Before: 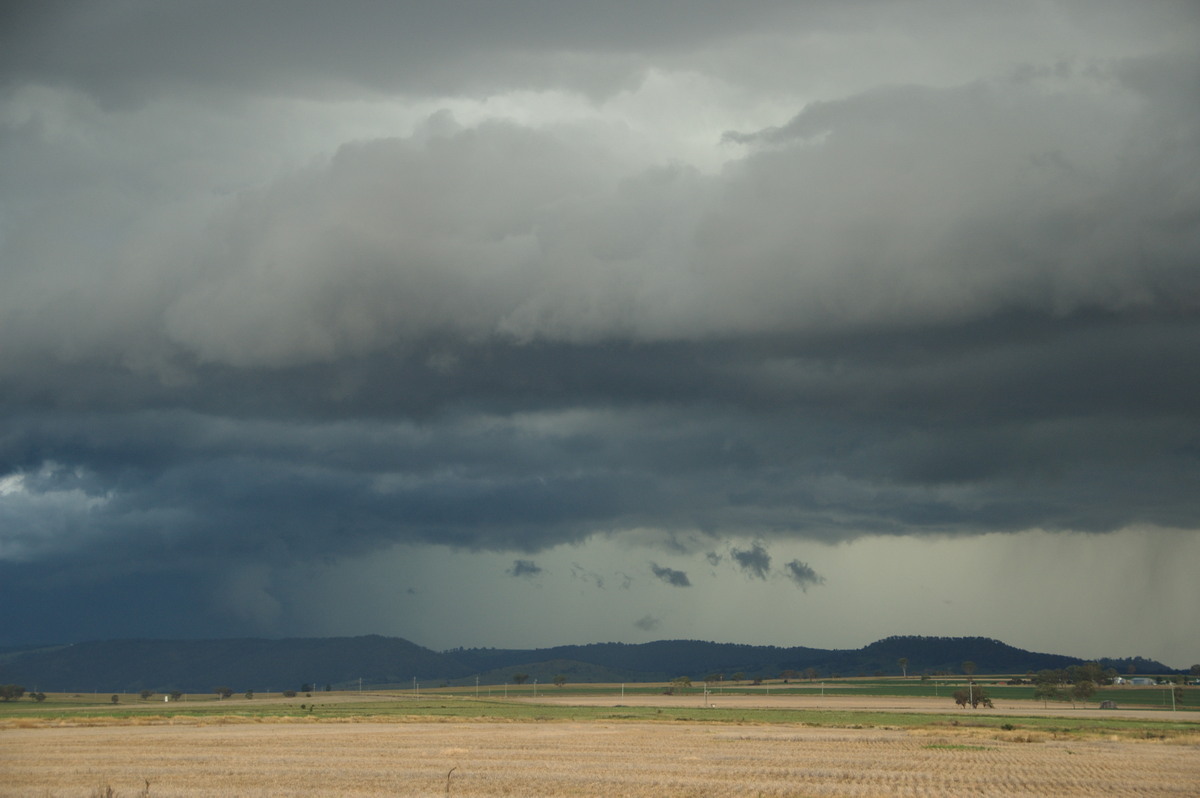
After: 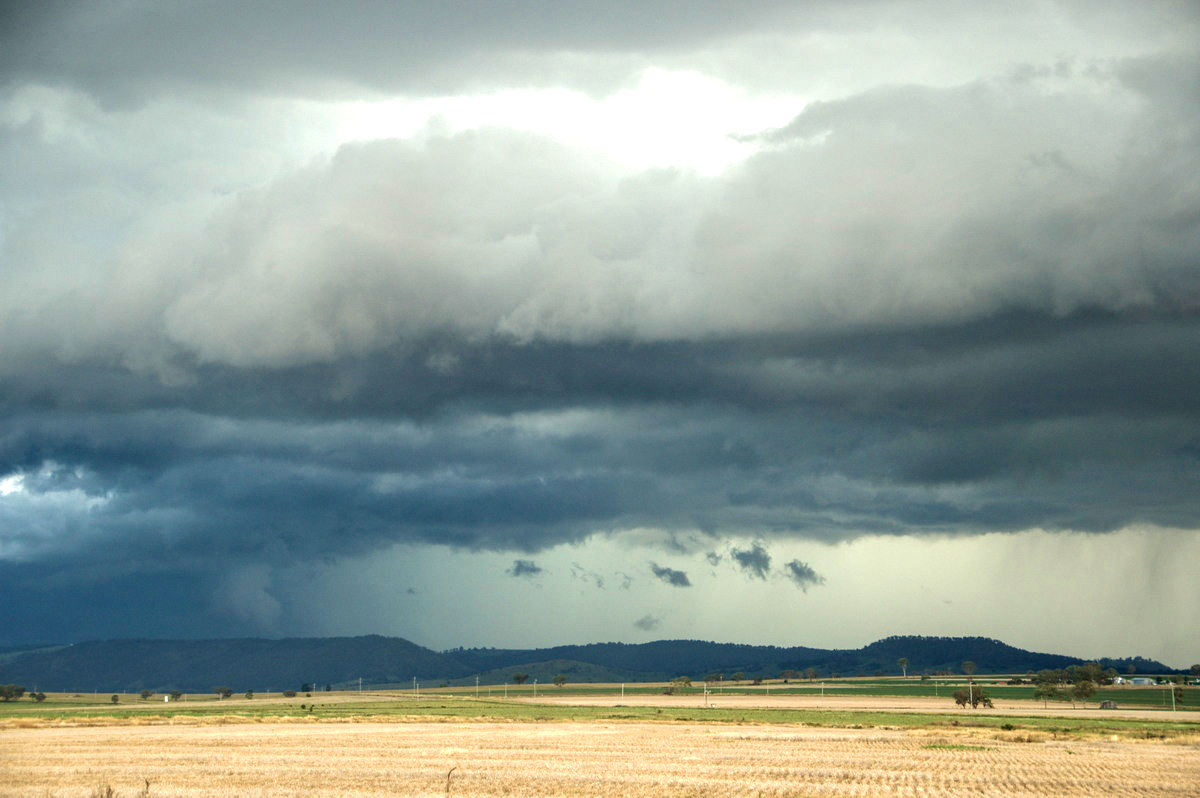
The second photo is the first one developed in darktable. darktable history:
local contrast: detail 150%
exposure: black level correction 0.008, exposure 0.97 EV, compensate highlight preservation false
velvia: on, module defaults
